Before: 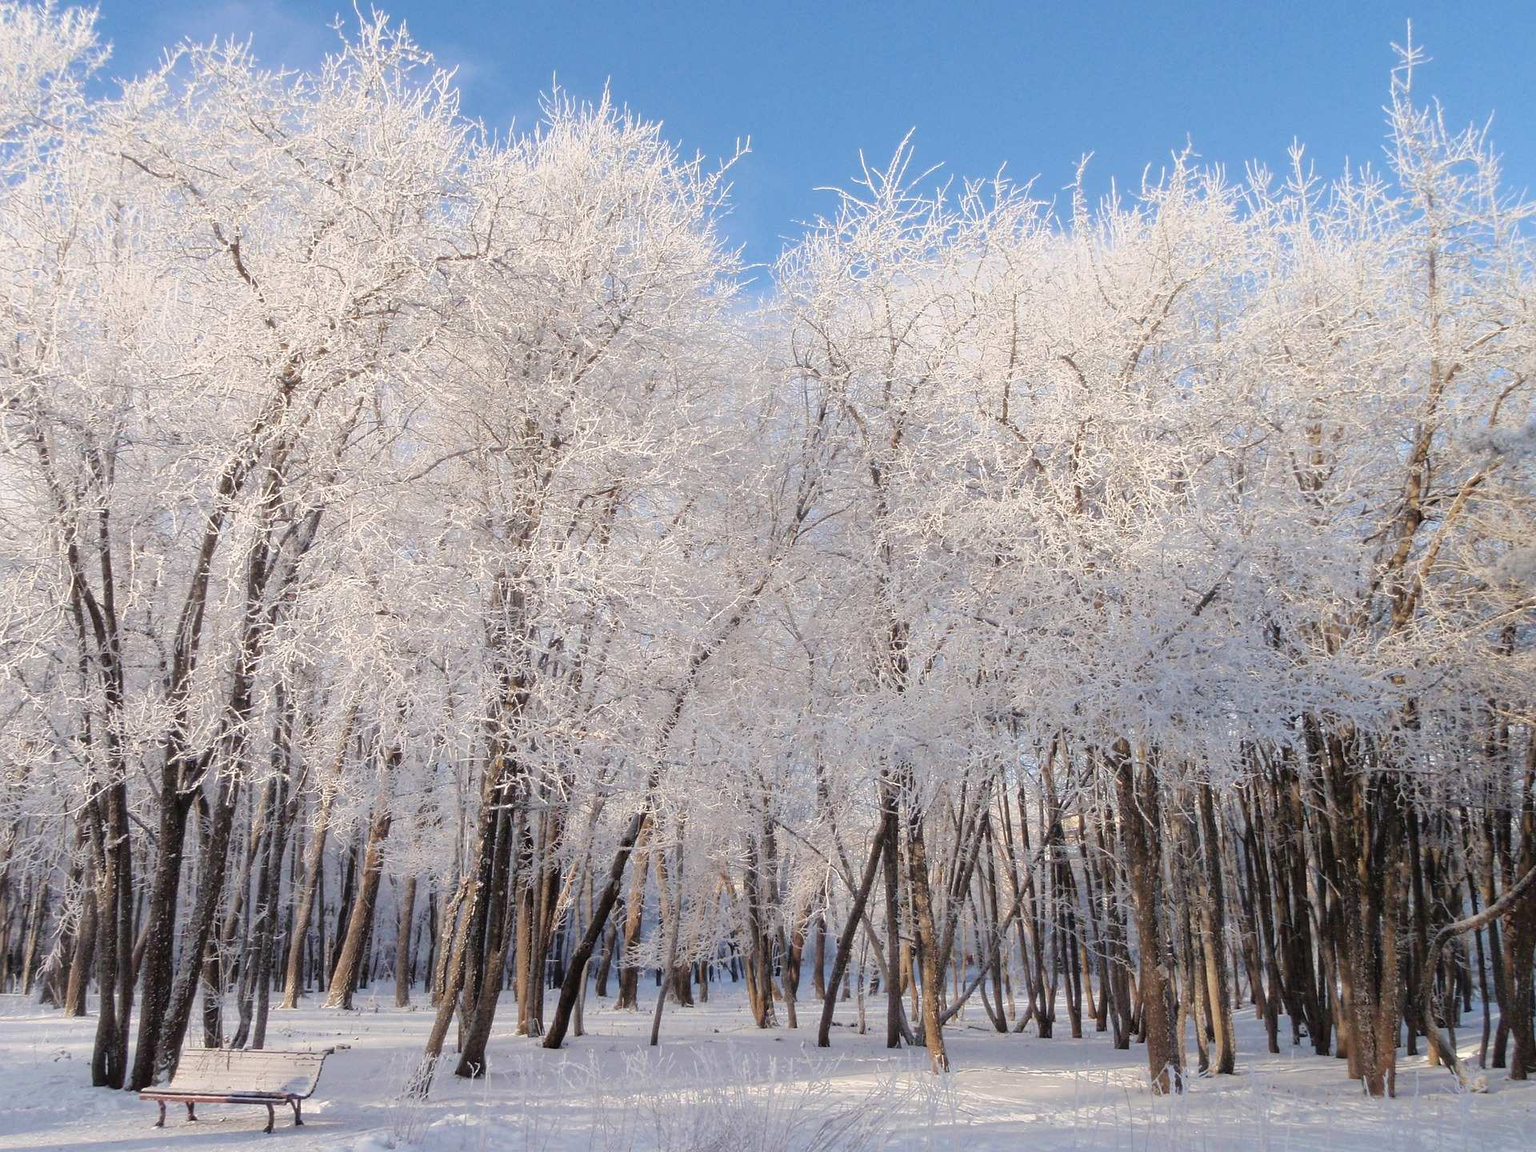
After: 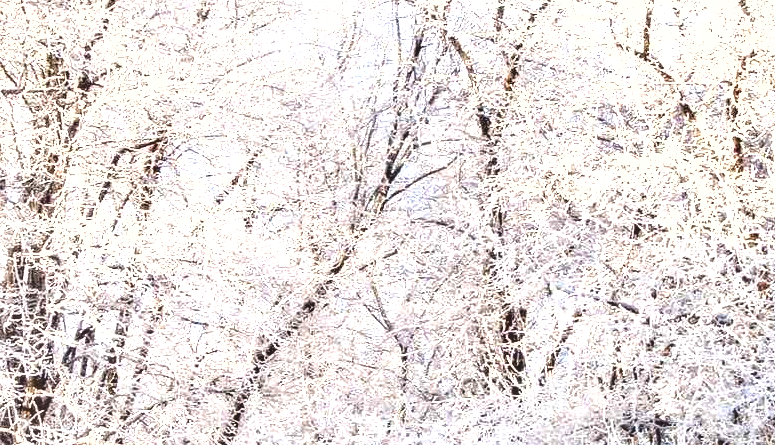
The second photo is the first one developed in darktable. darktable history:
crop: left 31.794%, top 32.677%, right 27.83%, bottom 36.374%
shadows and highlights: shadows 43.71, white point adjustment -1.44, soften with gaussian
local contrast: on, module defaults
exposure: black level correction -0.001, exposure 0.907 EV, compensate exposure bias true, compensate highlight preservation false
tone equalizer: -8 EV -0.434 EV, -7 EV -0.372 EV, -6 EV -0.314 EV, -5 EV -0.224 EV, -3 EV 0.238 EV, -2 EV 0.335 EV, -1 EV 0.396 EV, +0 EV 0.405 EV, smoothing diameter 24.93%, edges refinement/feathering 5.94, preserve details guided filter
contrast brightness saturation: saturation -0.069
